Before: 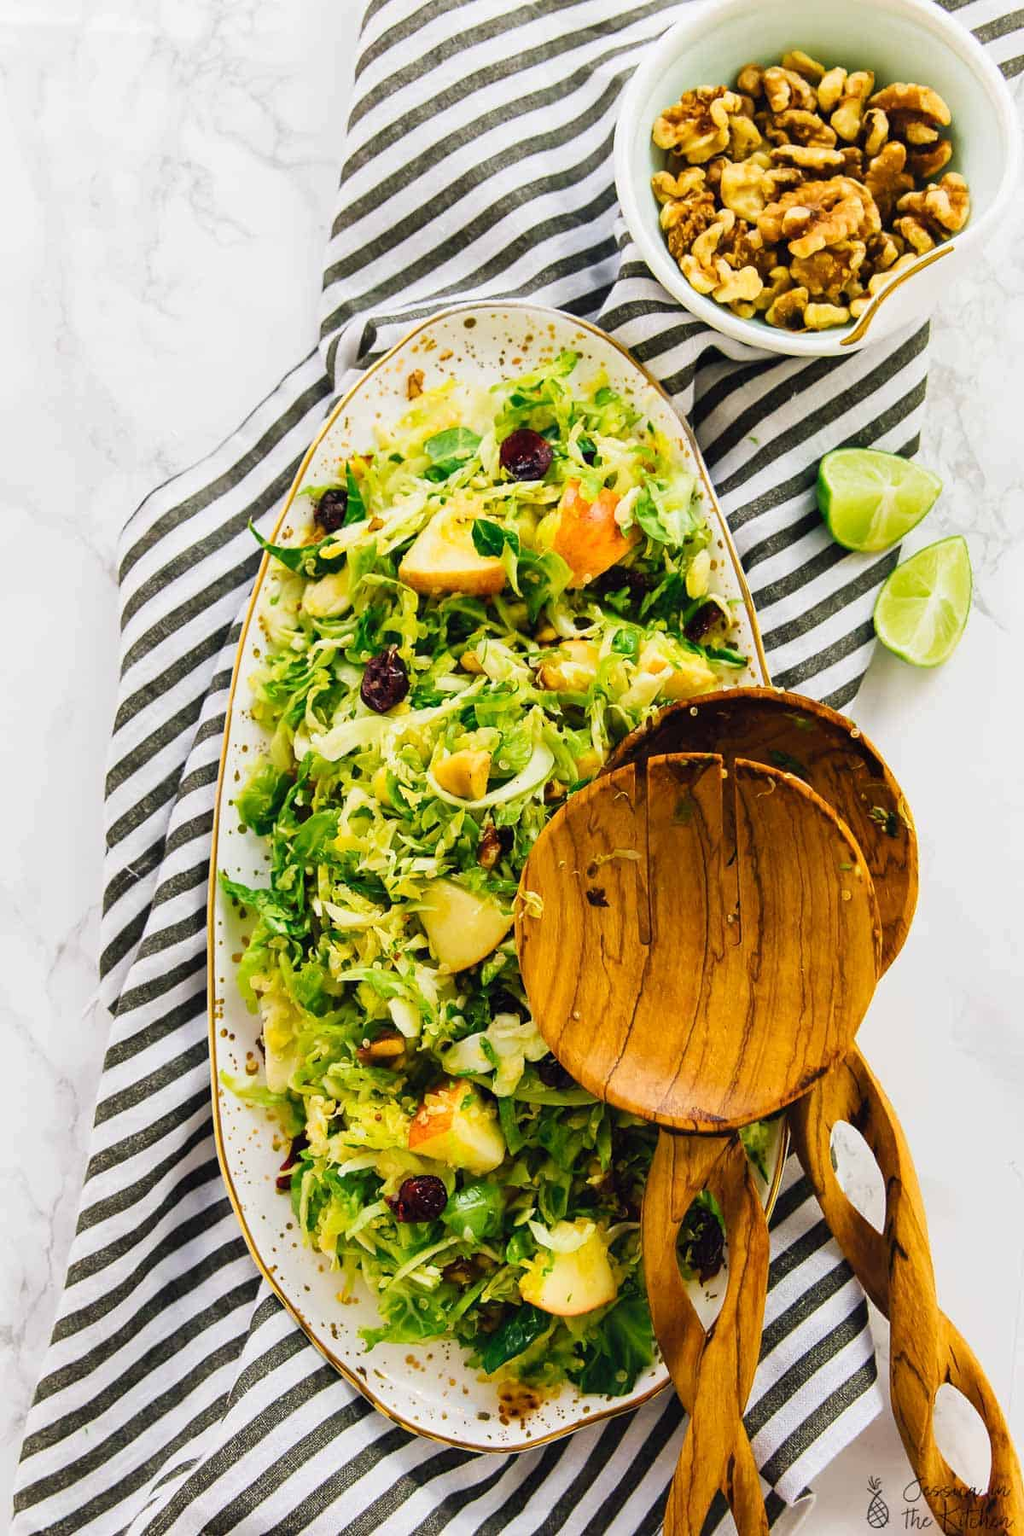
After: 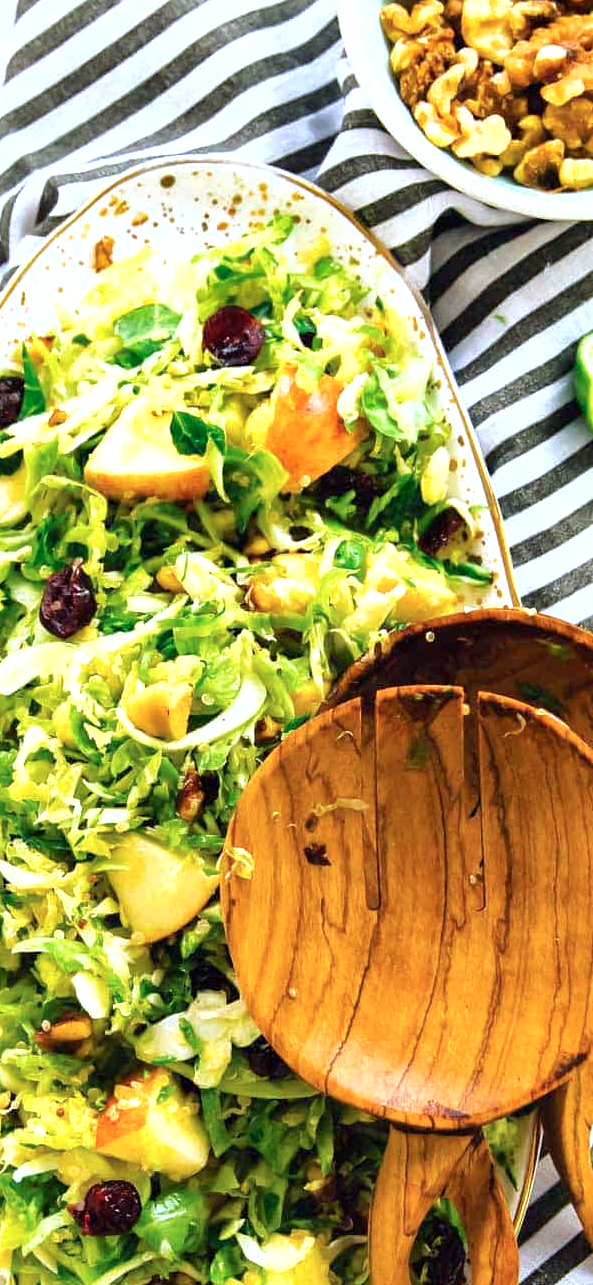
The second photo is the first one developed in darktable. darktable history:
exposure: black level correction 0.001, exposure 0.677 EV, compensate highlight preservation false
color correction: highlights a* -1.95, highlights b* -18.14
shadows and highlights: shadows -20.25, white point adjustment -1.89, highlights -34.85
crop: left 31.979%, top 10.966%, right 18.546%, bottom 17.608%
